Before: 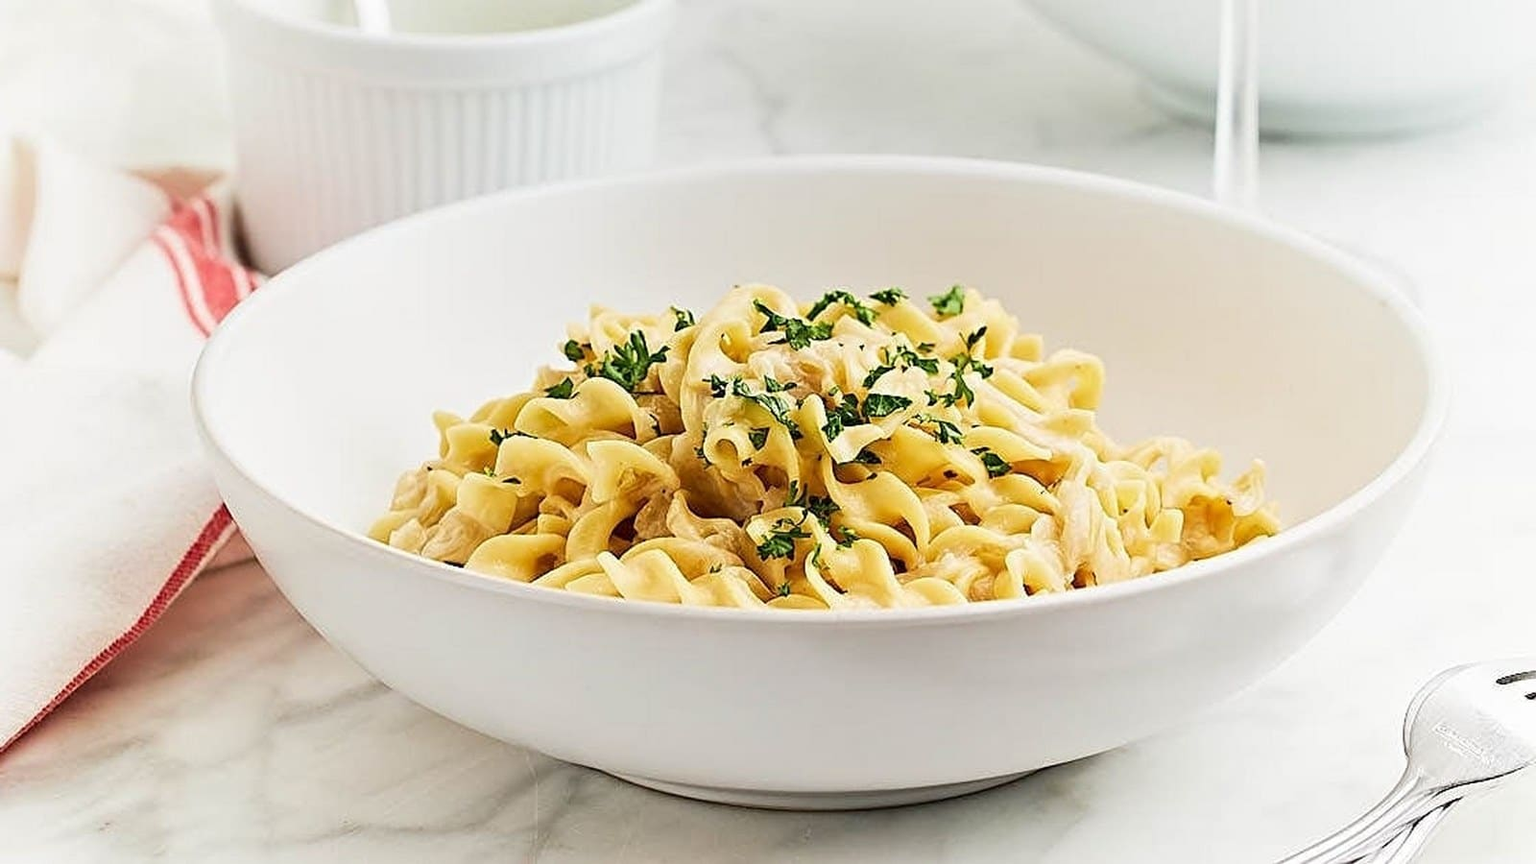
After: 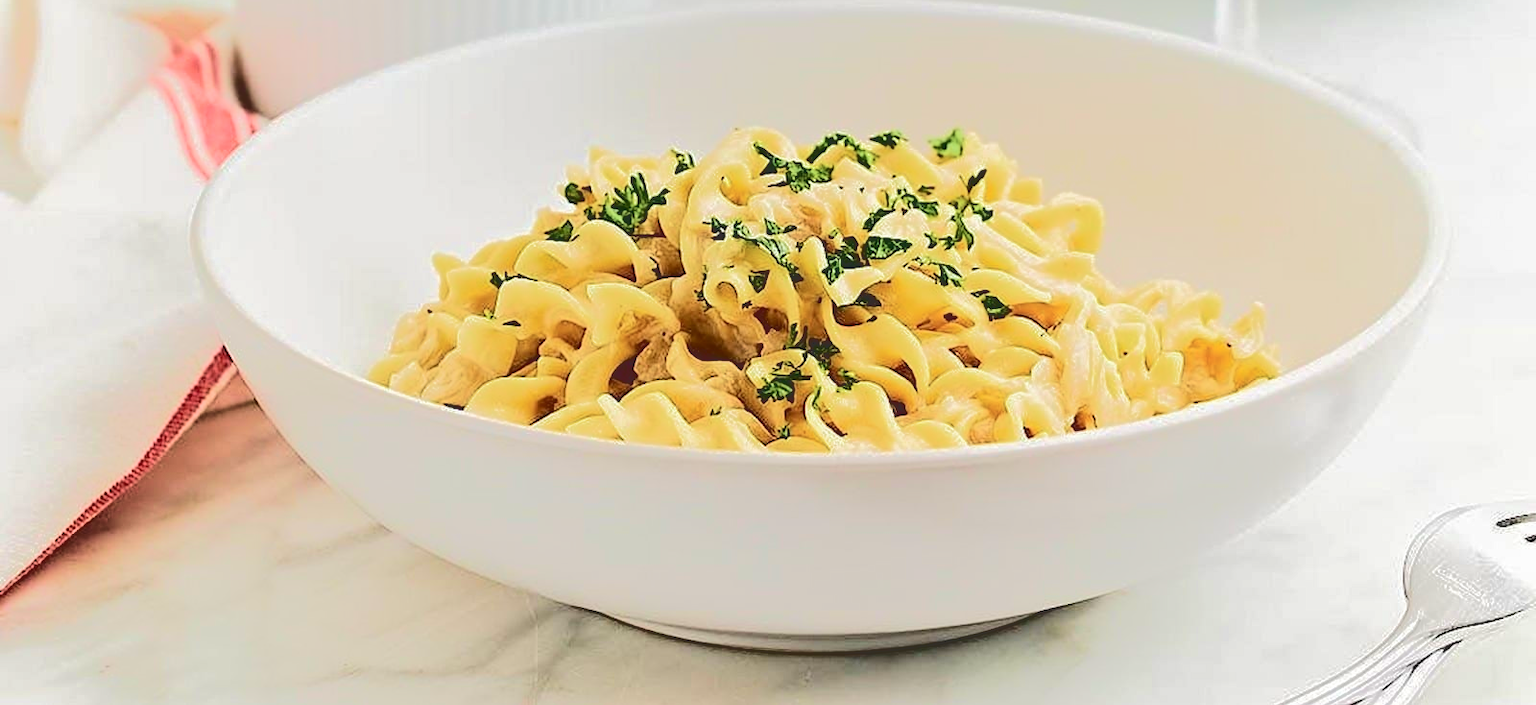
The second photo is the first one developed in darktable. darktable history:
tone curve: curves: ch0 [(0, 0) (0.003, 0.185) (0.011, 0.185) (0.025, 0.187) (0.044, 0.185) (0.069, 0.185) (0.1, 0.18) (0.136, 0.18) (0.177, 0.179) (0.224, 0.202) (0.277, 0.252) (0.335, 0.343) (0.399, 0.452) (0.468, 0.553) (0.543, 0.643) (0.623, 0.717) (0.709, 0.778) (0.801, 0.82) (0.898, 0.856) (1, 1)], color space Lab, independent channels
velvia: strength 44.77%
crop and rotate: top 18.239%
